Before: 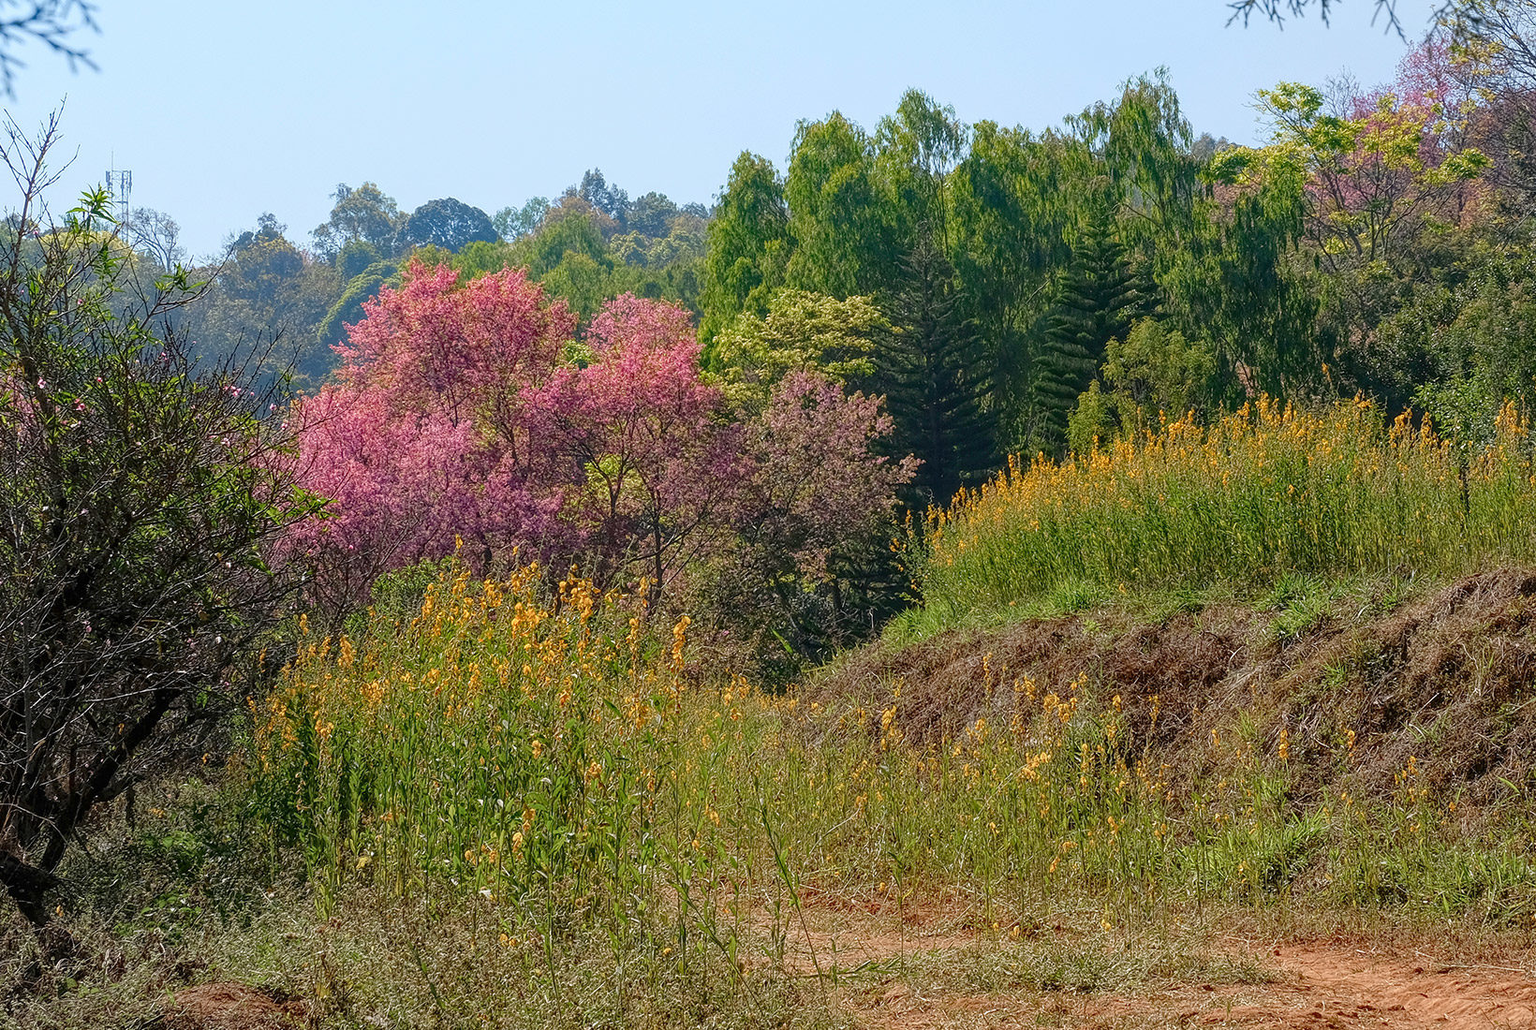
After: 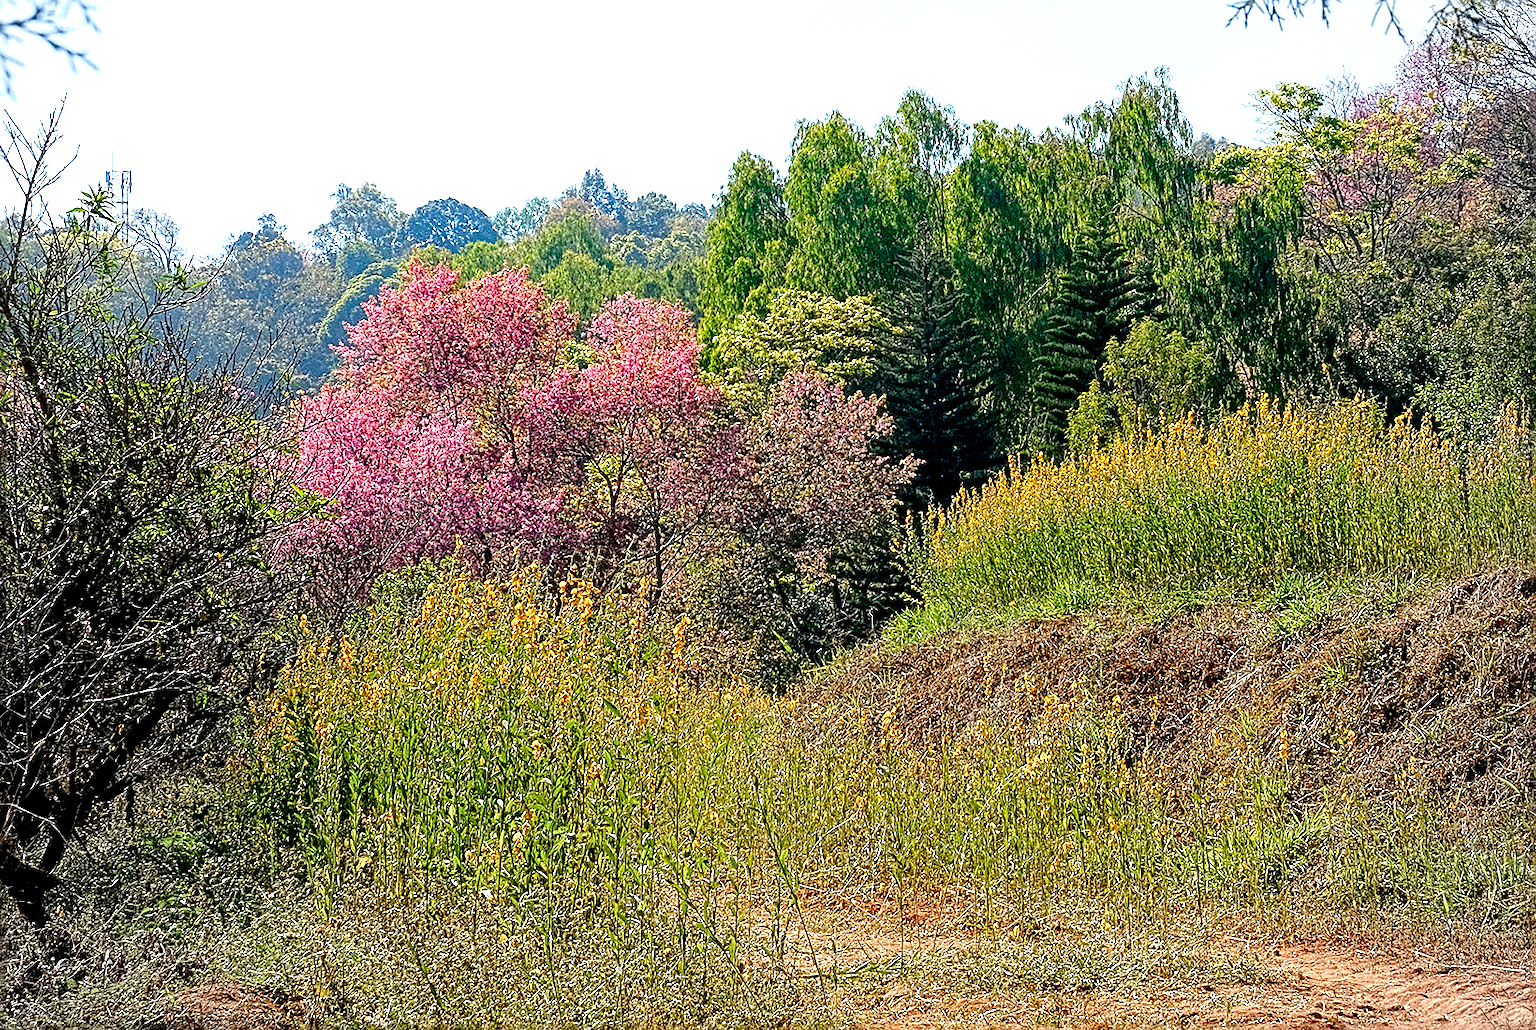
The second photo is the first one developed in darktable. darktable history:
sharpen: radius 2.584, amount 0.688
exposure: black level correction 0.016, exposure -0.009 EV, compensate highlight preservation false
levels: levels [0, 0.394, 0.787]
vignetting: brightness -0.167
